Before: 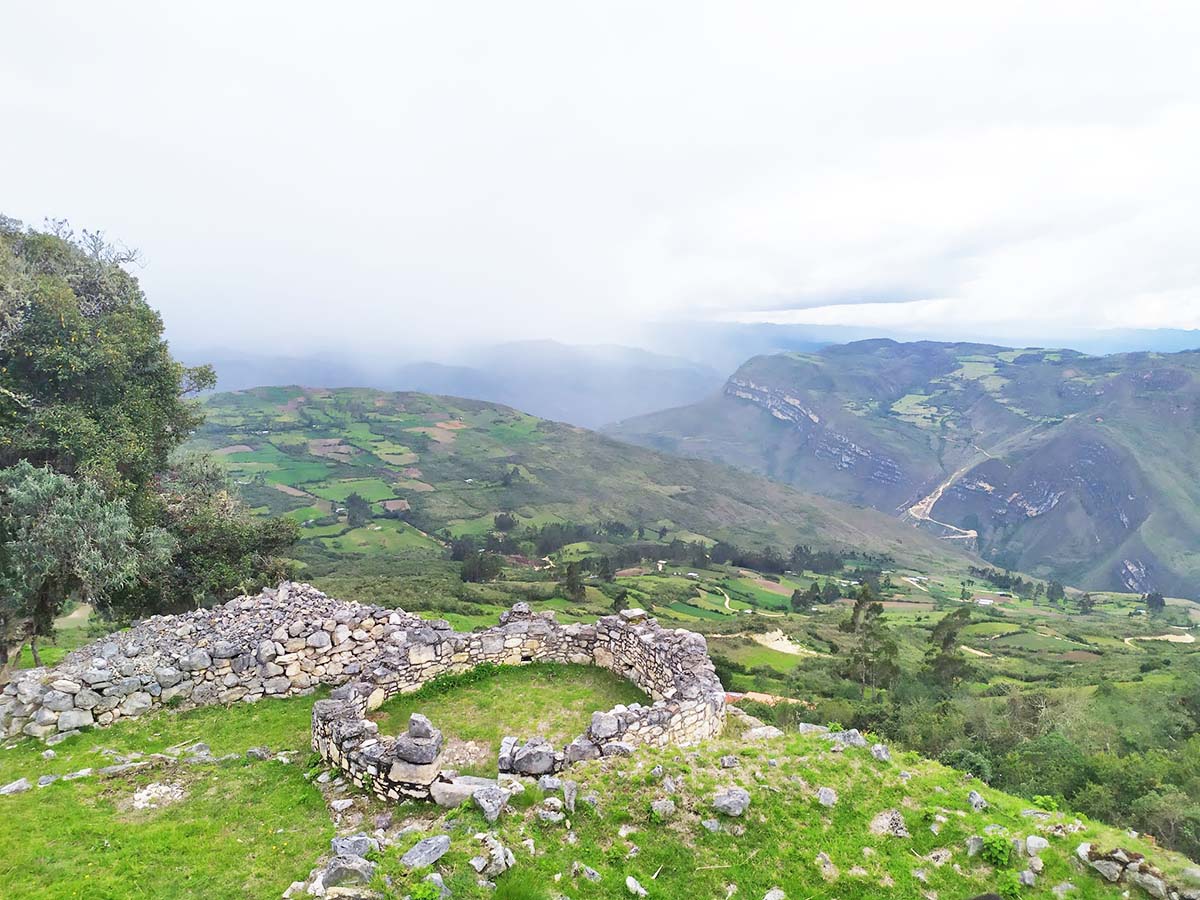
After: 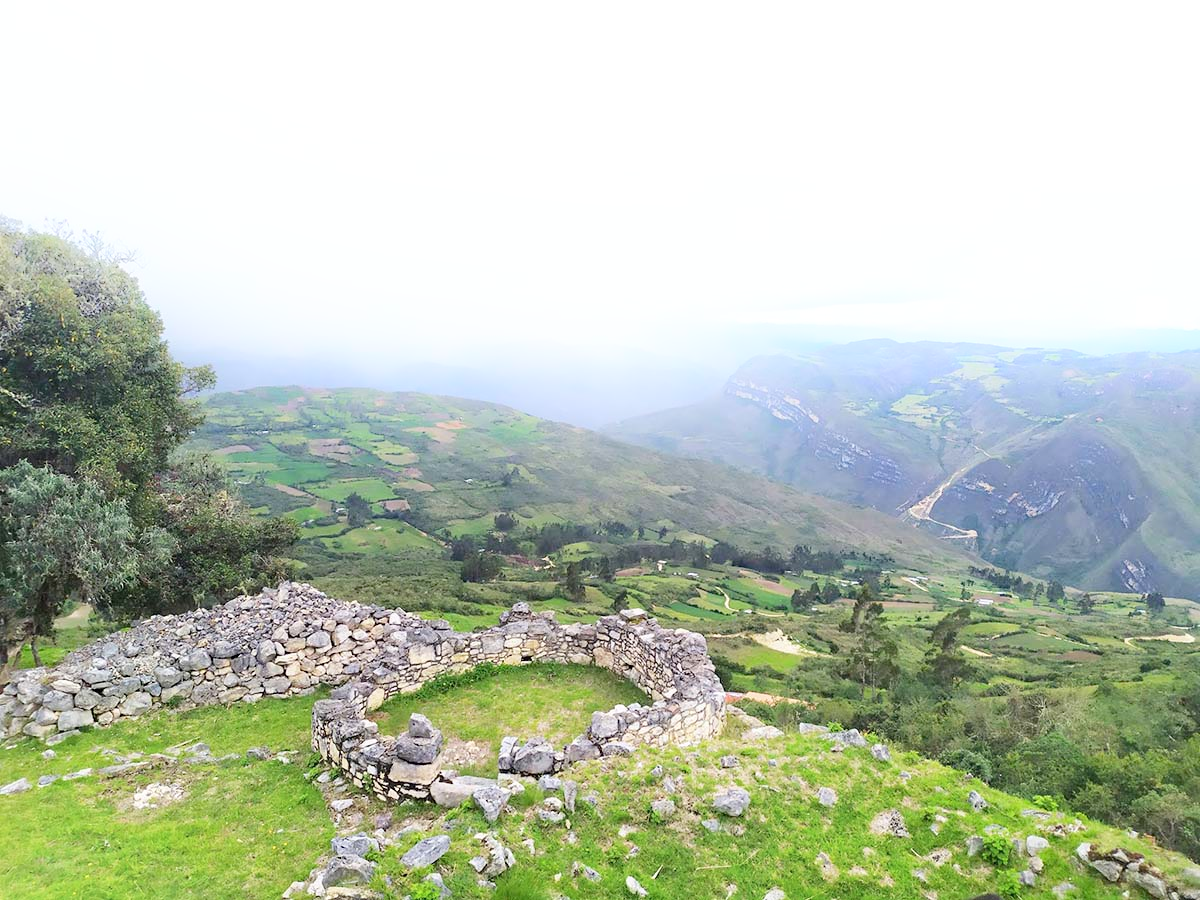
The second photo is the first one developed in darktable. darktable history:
haze removal: compatibility mode true, adaptive false
local contrast: mode bilateral grid, contrast 10, coarseness 25, detail 115%, midtone range 0.2
shadows and highlights: shadows -21.3, highlights 100, soften with gaussian
